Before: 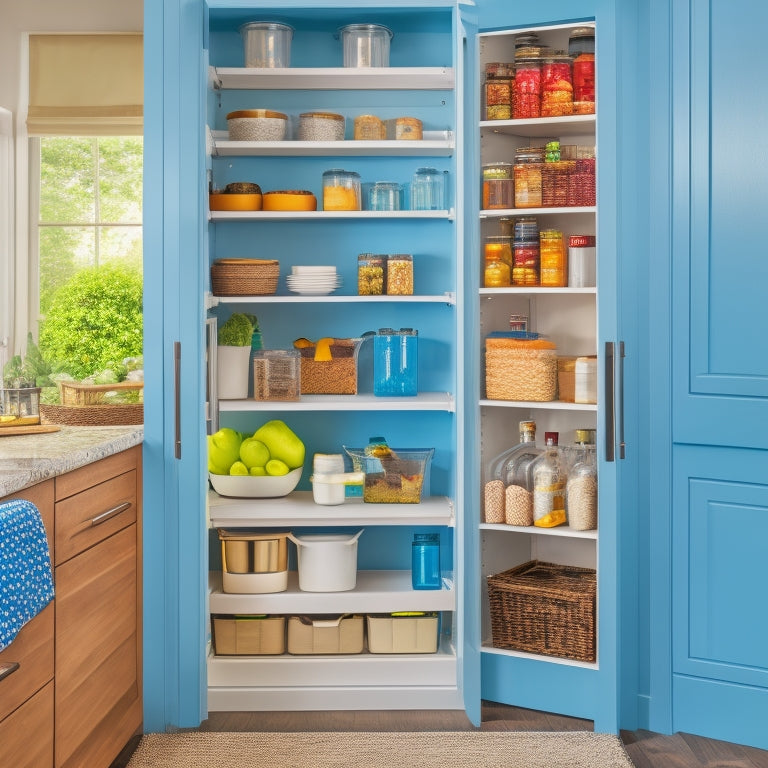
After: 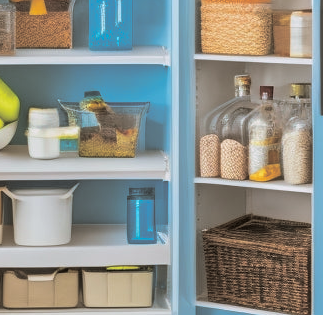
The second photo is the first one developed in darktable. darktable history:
split-toning: shadows › hue 46.8°, shadows › saturation 0.17, highlights › hue 316.8°, highlights › saturation 0.27, balance -51.82
crop: left 37.221%, top 45.169%, right 20.63%, bottom 13.777%
bloom: size 9%, threshold 100%, strength 7%
color correction: highlights a* -3.28, highlights b* -6.24, shadows a* 3.1, shadows b* 5.19
